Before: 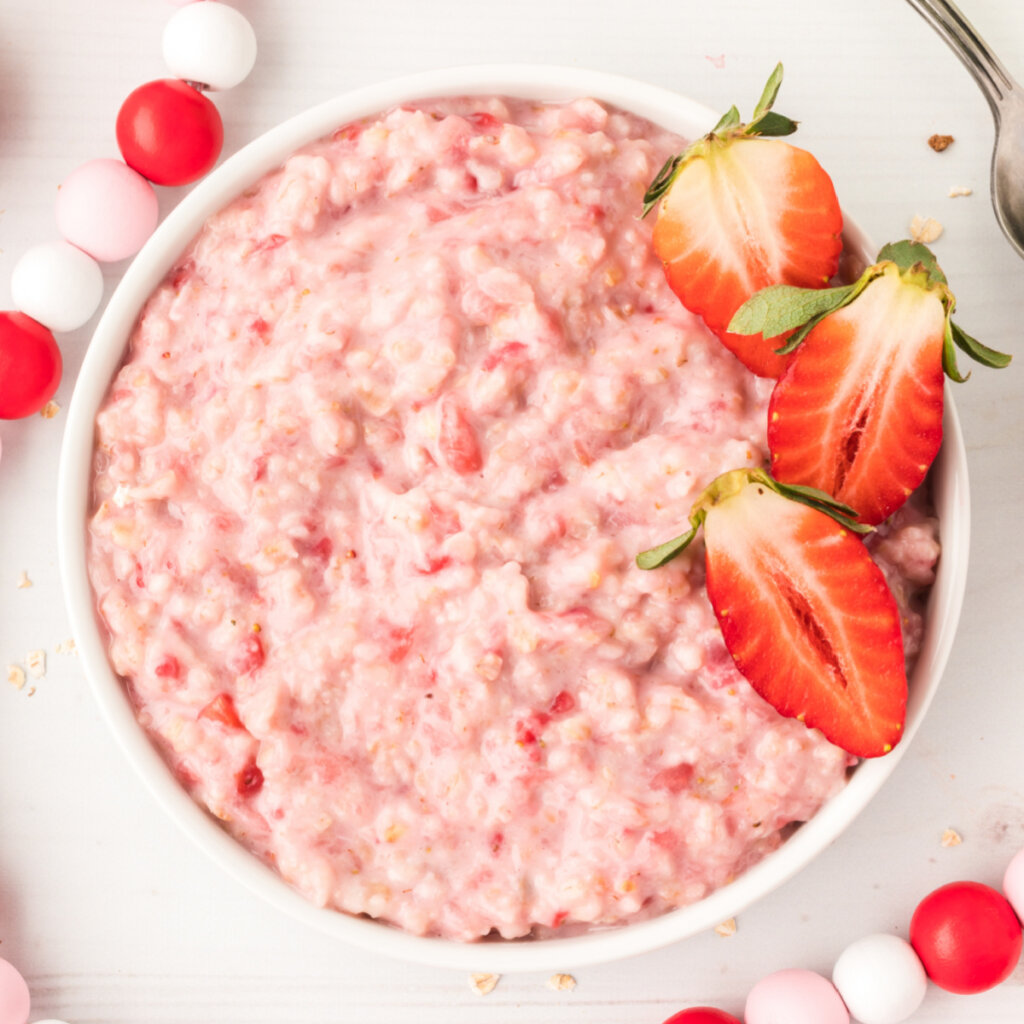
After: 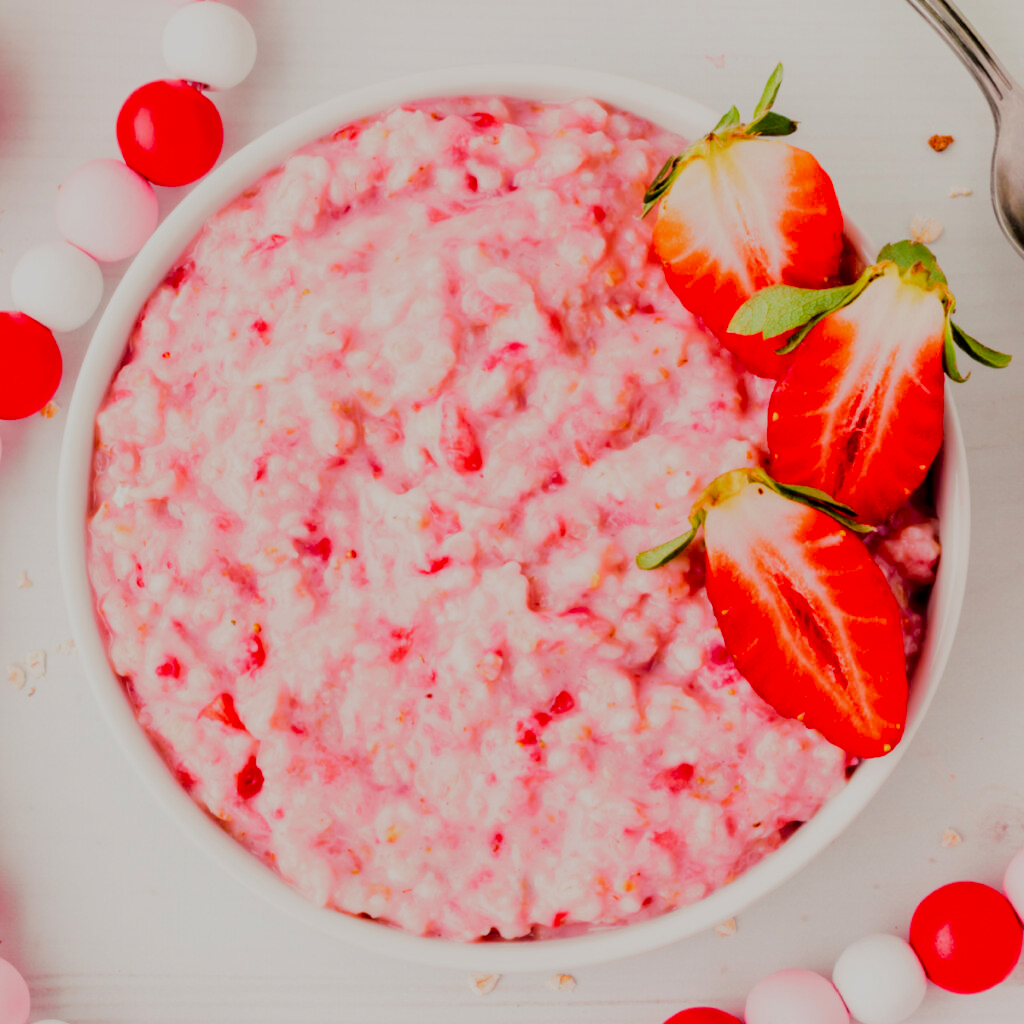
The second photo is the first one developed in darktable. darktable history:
tone curve: curves: ch0 [(0, 0) (0.068, 0.012) (0.183, 0.089) (0.341, 0.283) (0.547, 0.532) (0.828, 0.815) (1, 0.983)]; ch1 [(0, 0) (0.23, 0.166) (0.34, 0.308) (0.371, 0.337) (0.429, 0.411) (0.477, 0.462) (0.499, 0.5) (0.529, 0.537) (0.559, 0.582) (0.743, 0.798) (1, 1)]; ch2 [(0, 0) (0.431, 0.414) (0.498, 0.503) (0.524, 0.528) (0.568, 0.546) (0.6, 0.597) (0.634, 0.645) (0.728, 0.742) (1, 1)], color space Lab, independent channels, preserve colors none
filmic rgb: black relative exposure -4.4 EV, white relative exposure 5 EV, threshold 3 EV, hardness 2.23, latitude 40.06%, contrast 1.15, highlights saturation mix 10%, shadows ↔ highlights balance 1.04%, preserve chrominance RGB euclidean norm (legacy), color science v4 (2020), enable highlight reconstruction true
